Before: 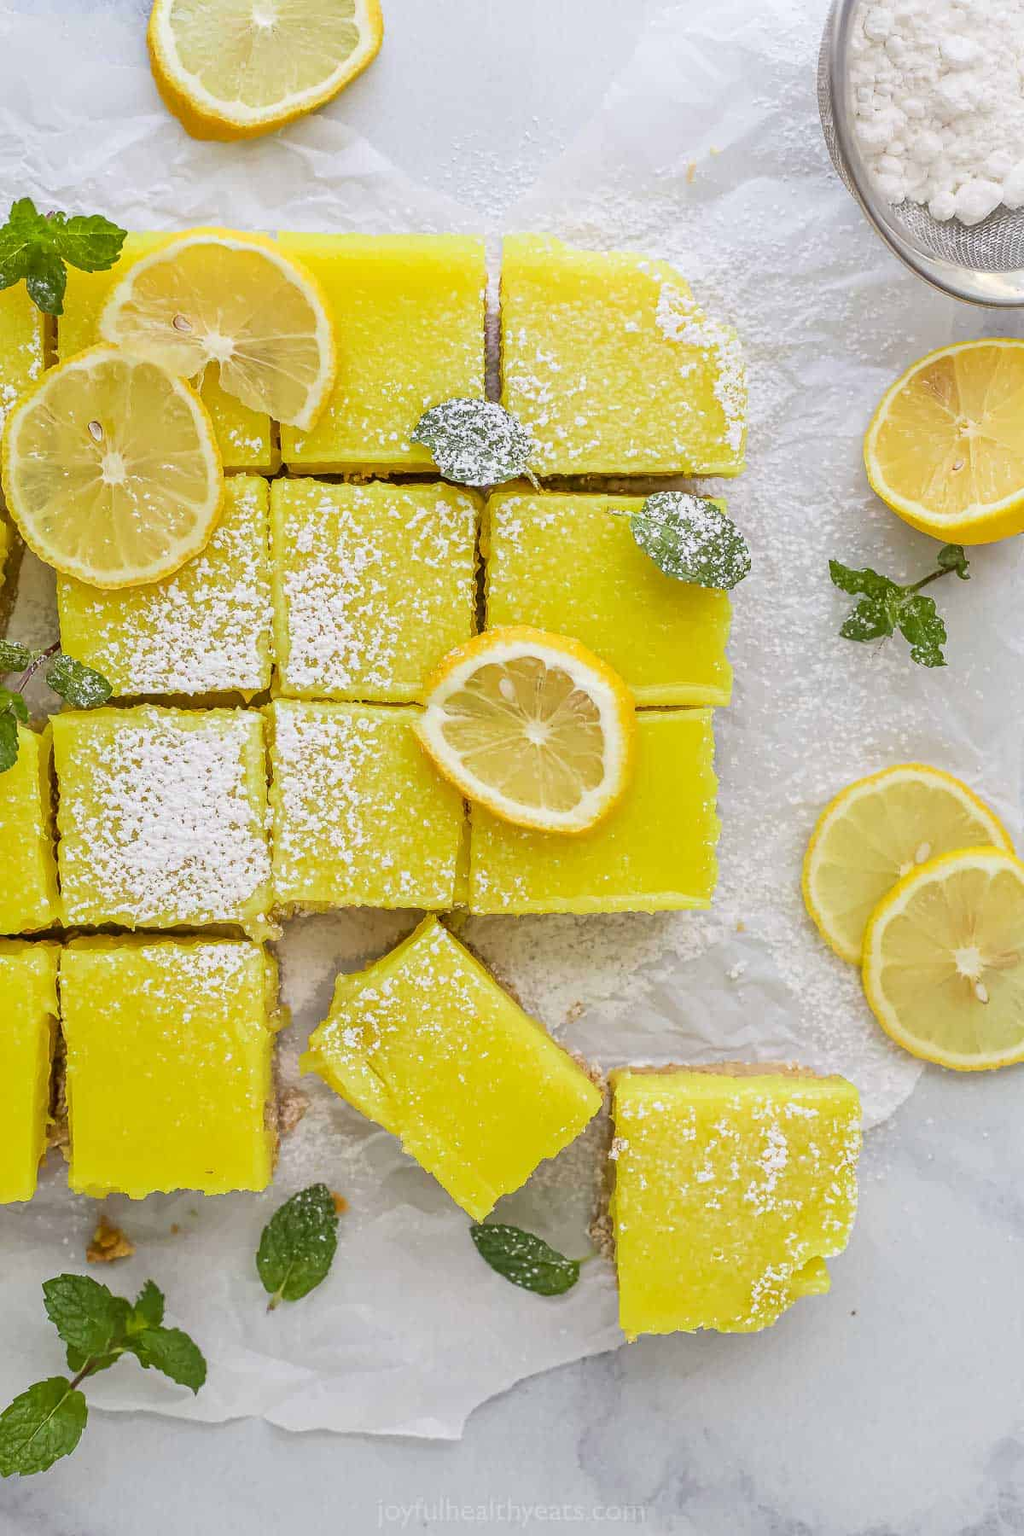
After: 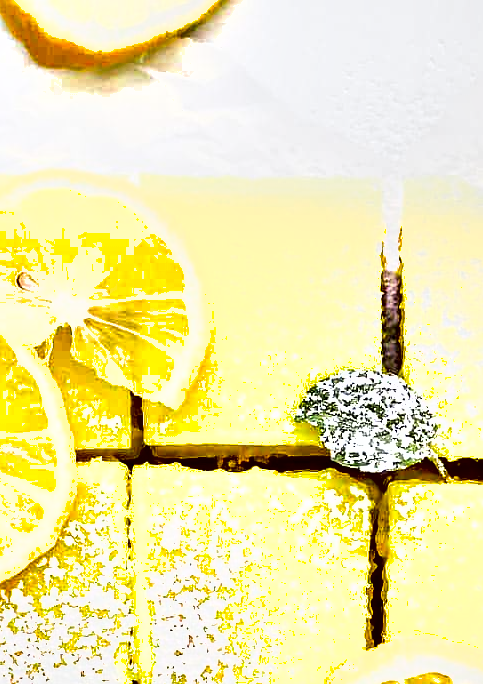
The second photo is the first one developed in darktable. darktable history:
shadows and highlights: soften with gaussian
crop: left 15.505%, top 5.436%, right 44.238%, bottom 56.445%
exposure: black level correction 0, exposure 1.103 EV, compensate highlight preservation false
